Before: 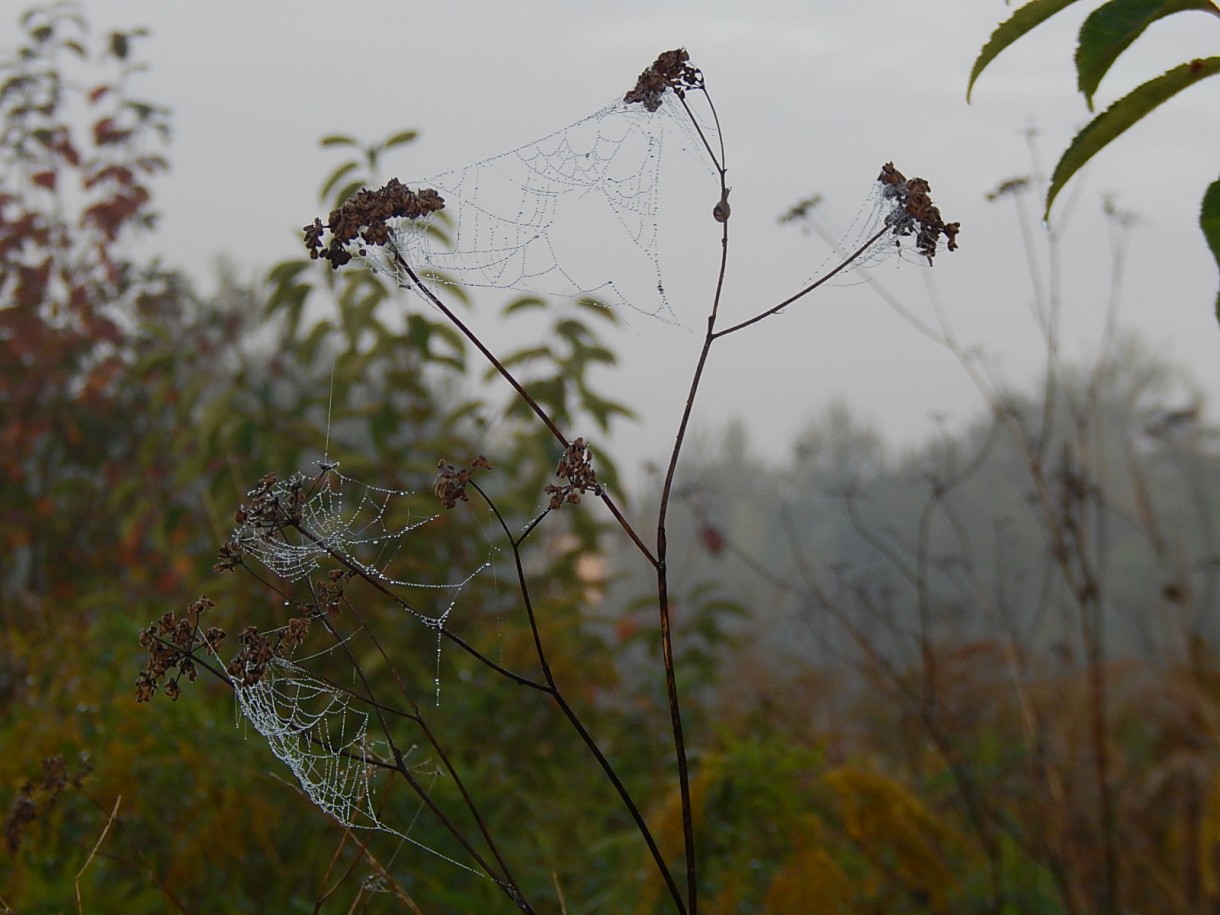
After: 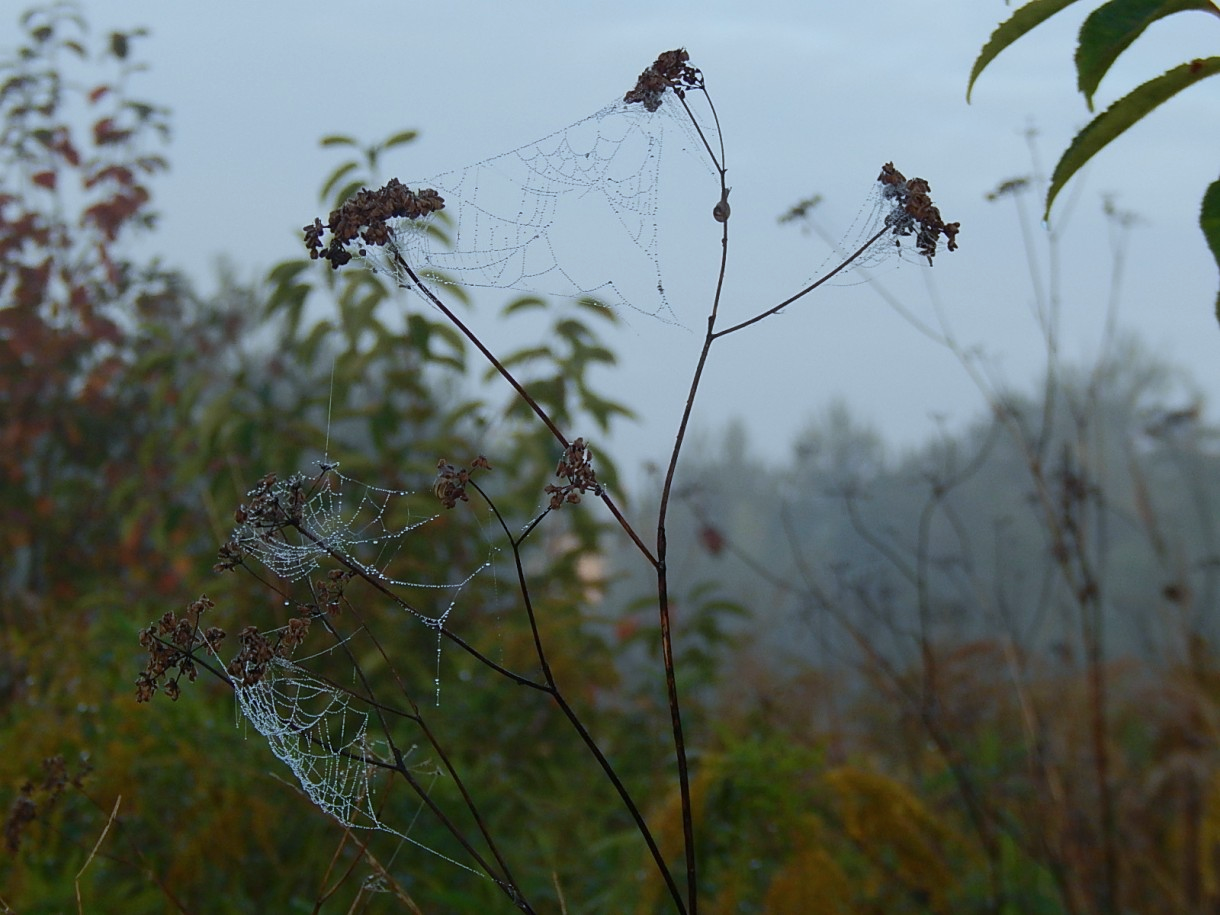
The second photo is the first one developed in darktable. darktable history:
color calibration: gray › normalize channels true, illuminant Planckian (black body), x 0.375, y 0.374, temperature 4107.26 K, gamut compression 0.014
